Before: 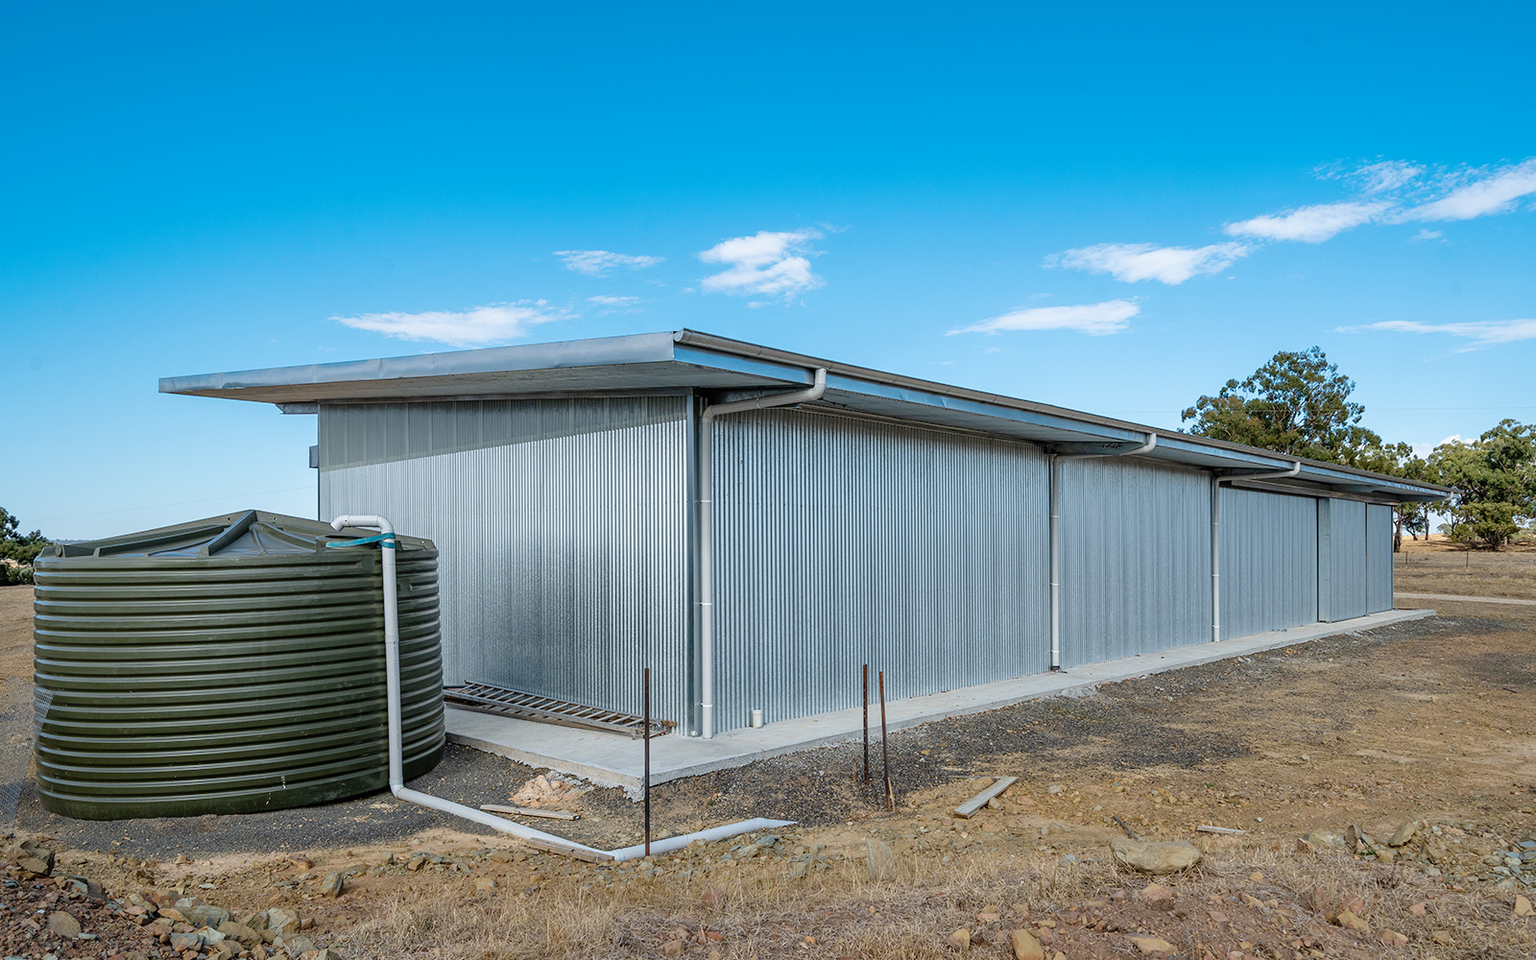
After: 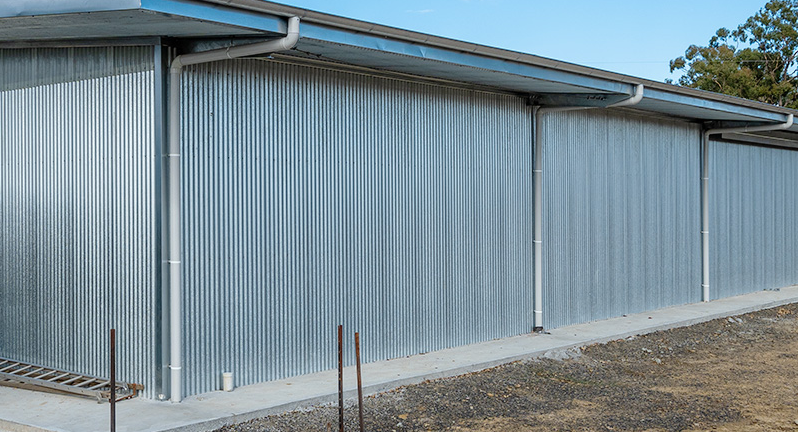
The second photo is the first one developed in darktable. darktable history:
crop: left 35.125%, top 36.722%, right 14.961%, bottom 19.981%
